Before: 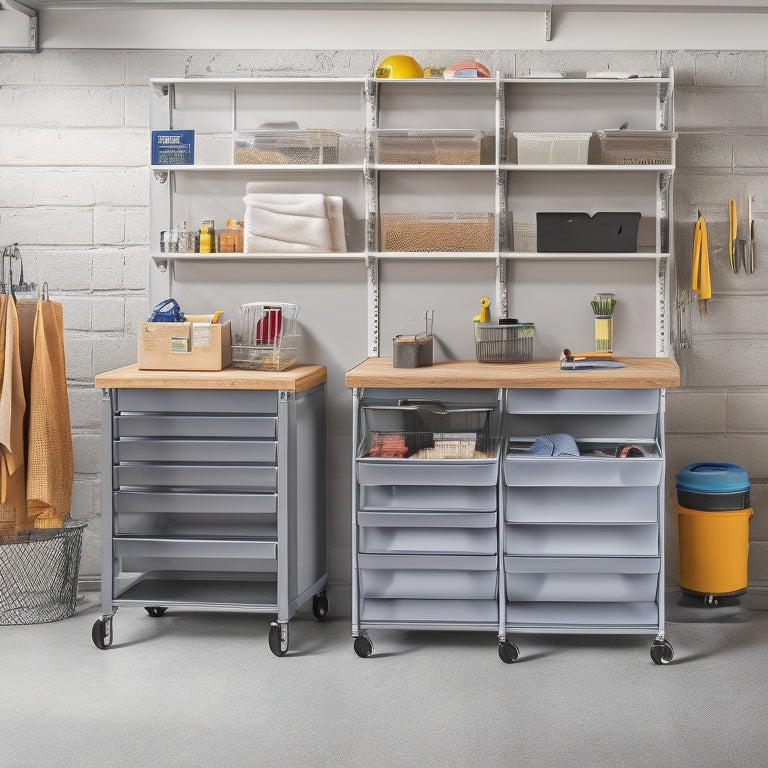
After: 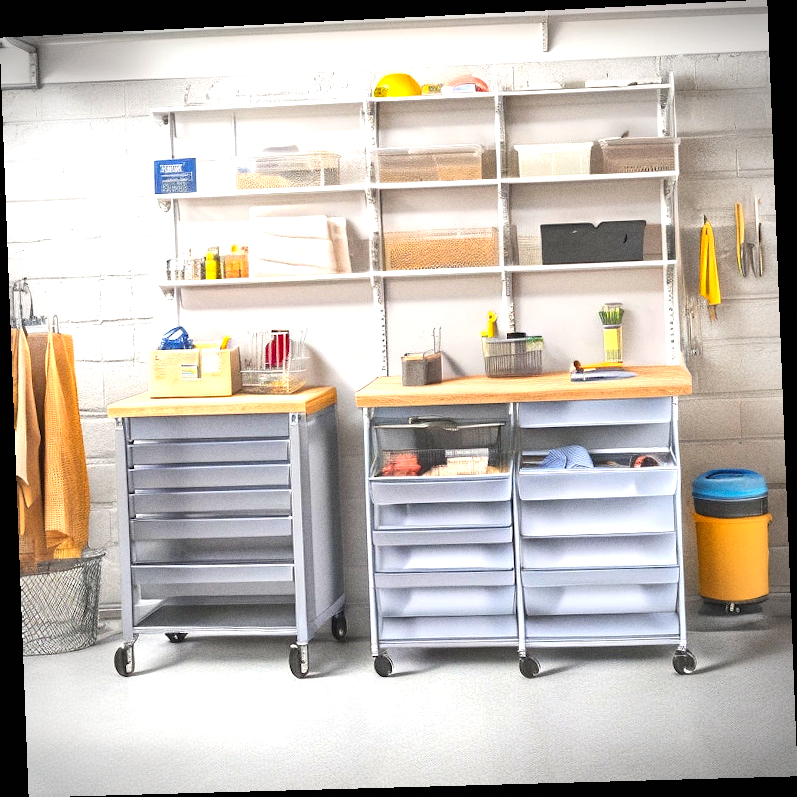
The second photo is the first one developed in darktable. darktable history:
exposure: black level correction 0, exposure 1.1 EV, compensate exposure bias true, compensate highlight preservation false
color balance rgb: perceptual saturation grading › global saturation 25%, global vibrance 20%
vignetting: on, module defaults
rotate and perspective: rotation -2.22°, lens shift (horizontal) -0.022, automatic cropping off
grain: coarseness 0.09 ISO
